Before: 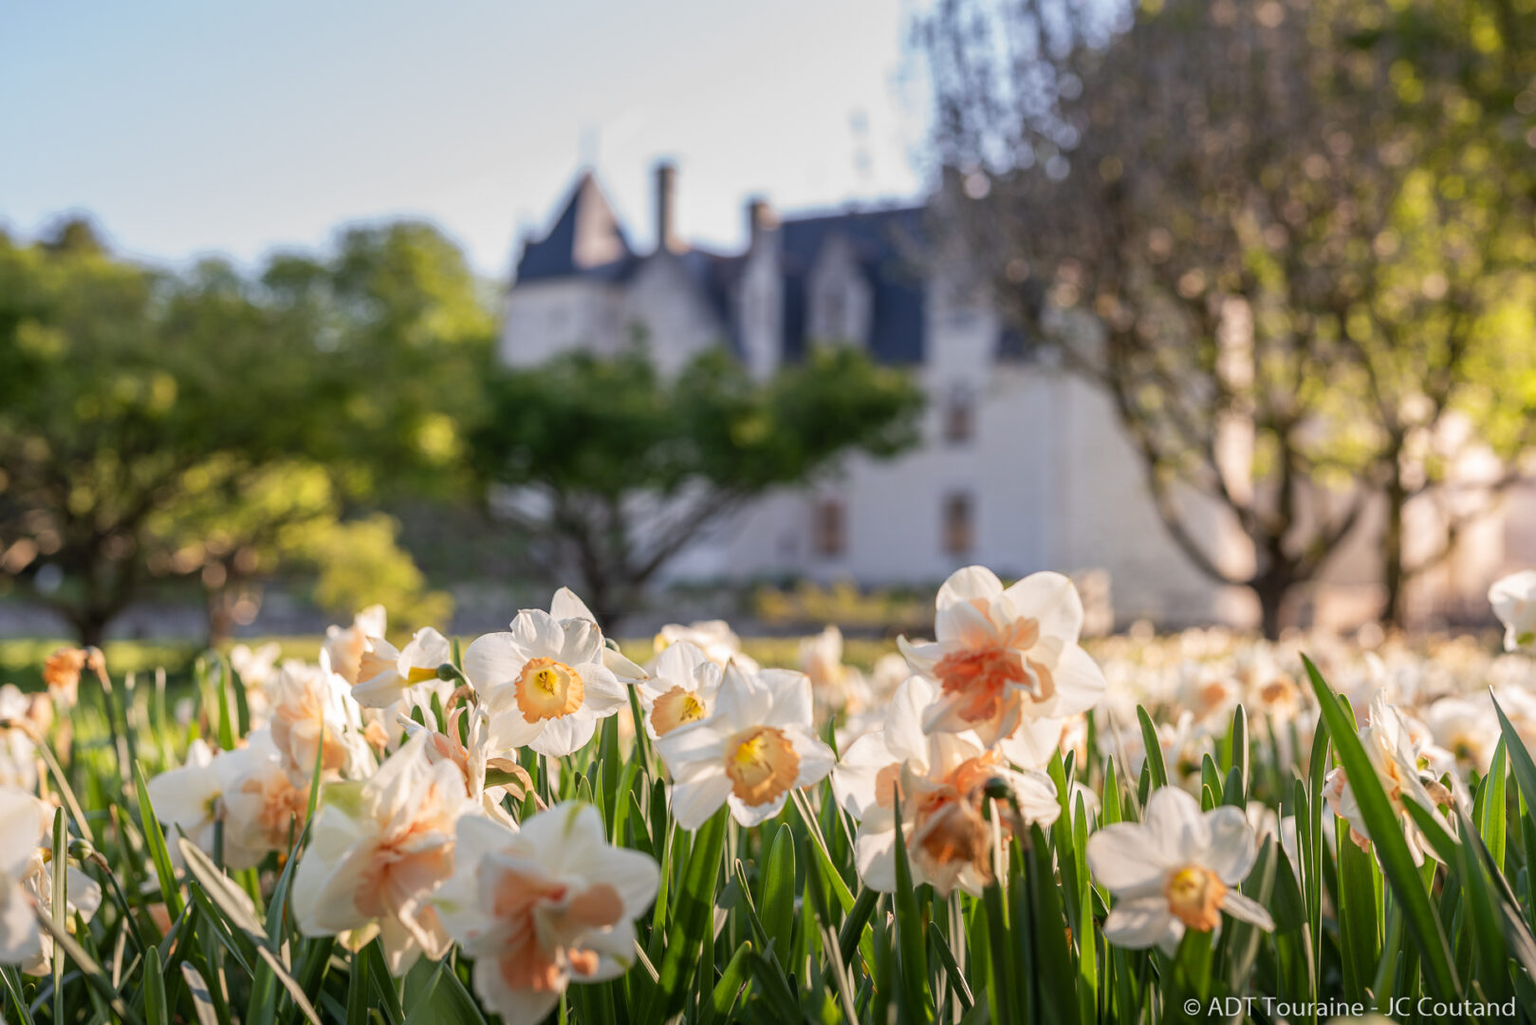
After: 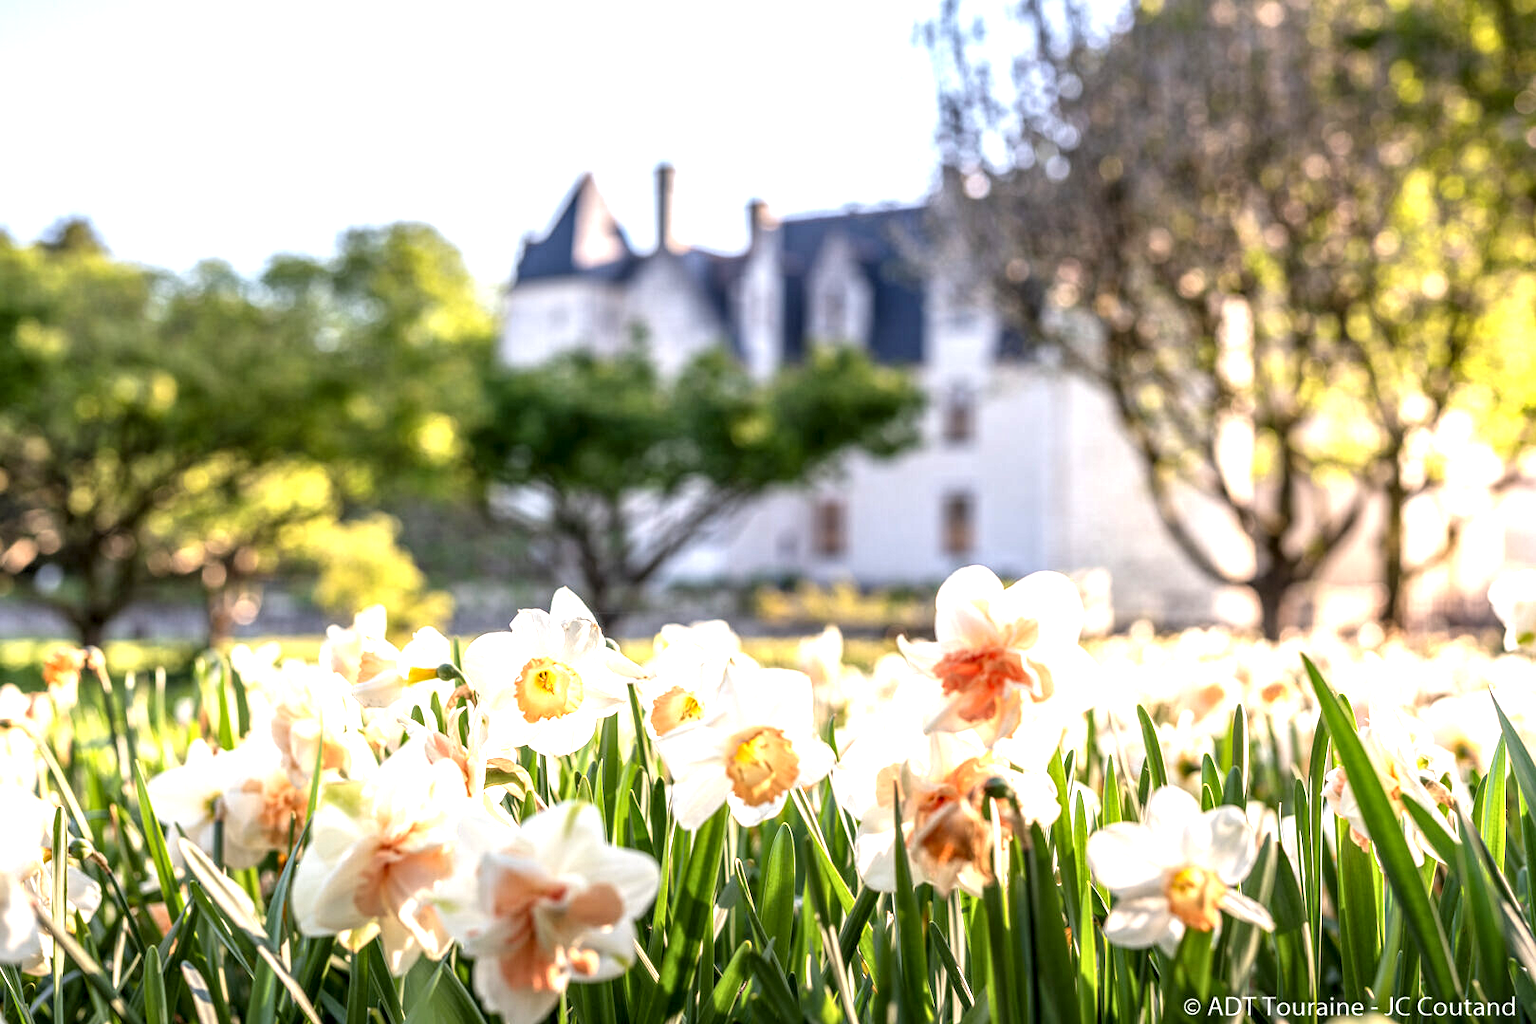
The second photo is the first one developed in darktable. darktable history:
local contrast: detail 150%
exposure: black level correction 0.001, exposure 1.116 EV, compensate highlight preservation false
